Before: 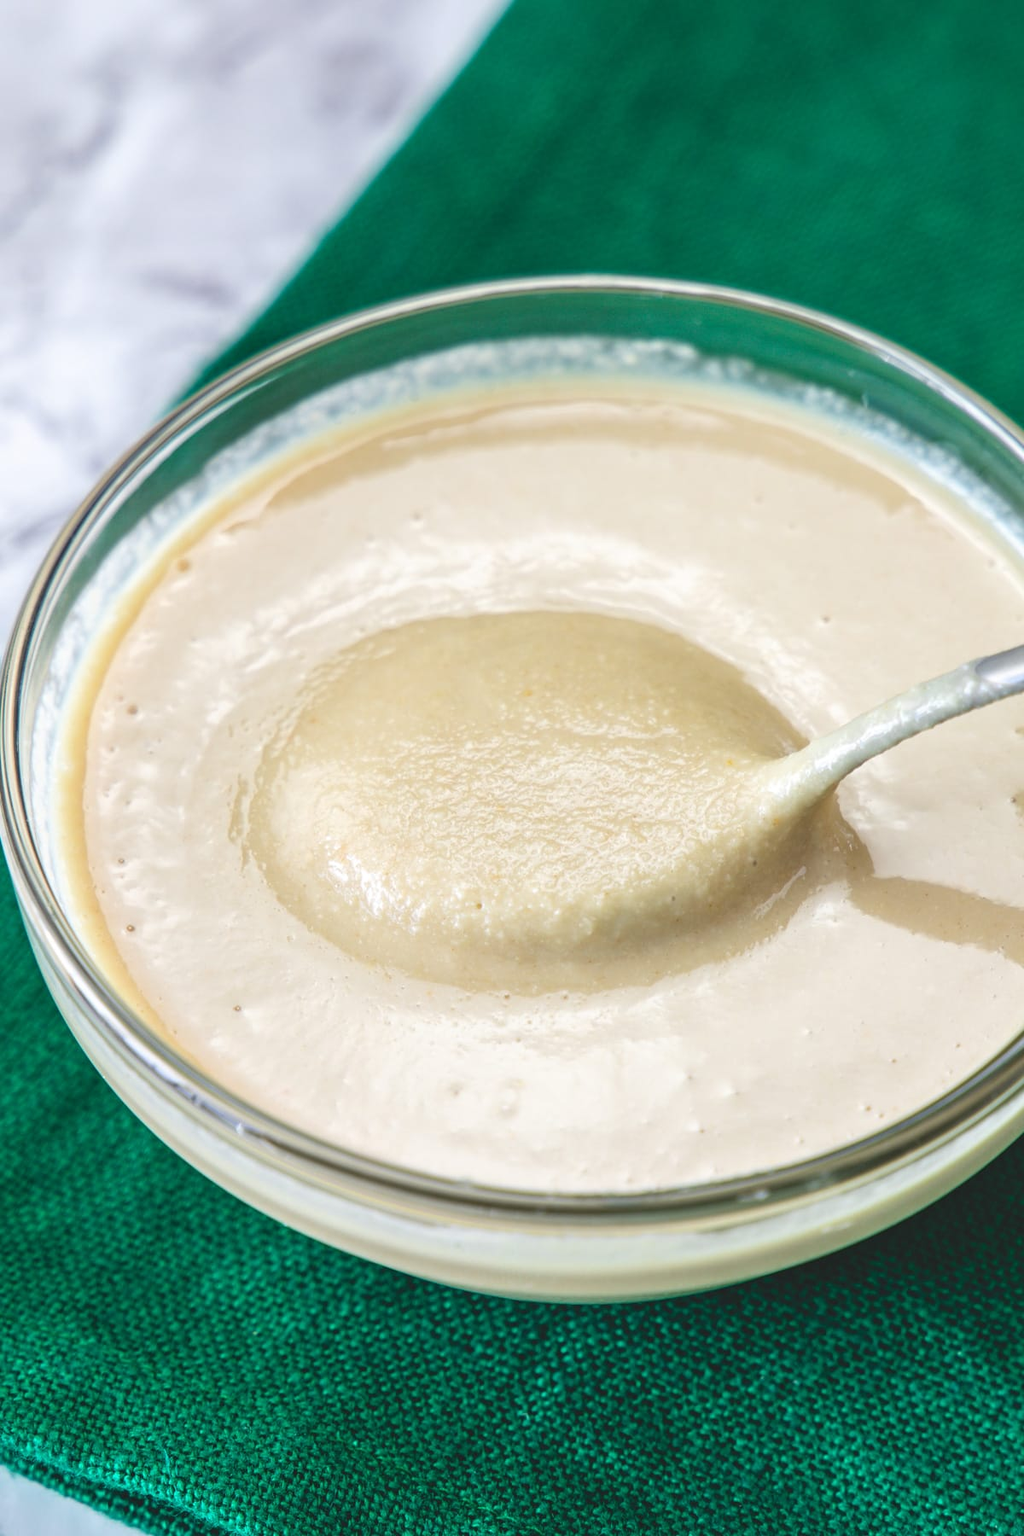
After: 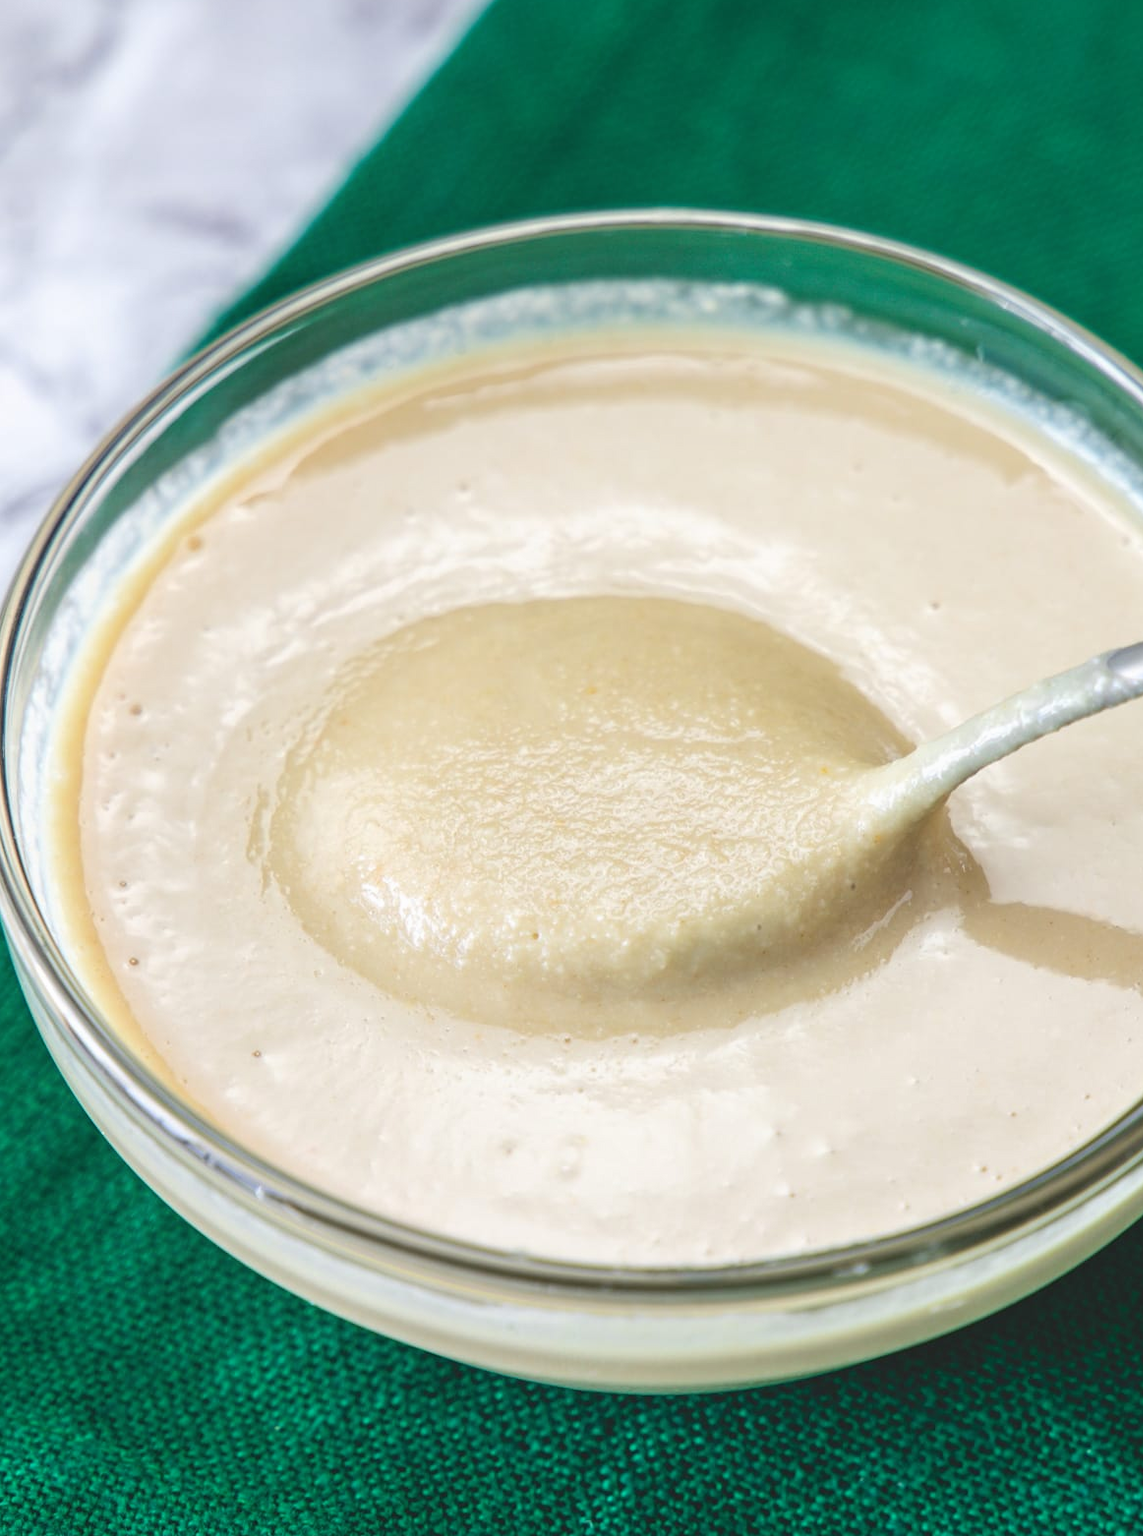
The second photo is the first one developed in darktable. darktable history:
tone equalizer: edges refinement/feathering 500, mask exposure compensation -1.57 EV, preserve details no
crop: left 1.424%, top 6.16%, right 1.589%, bottom 7.011%
local contrast: mode bilateral grid, contrast 99, coarseness 99, detail 89%, midtone range 0.2
